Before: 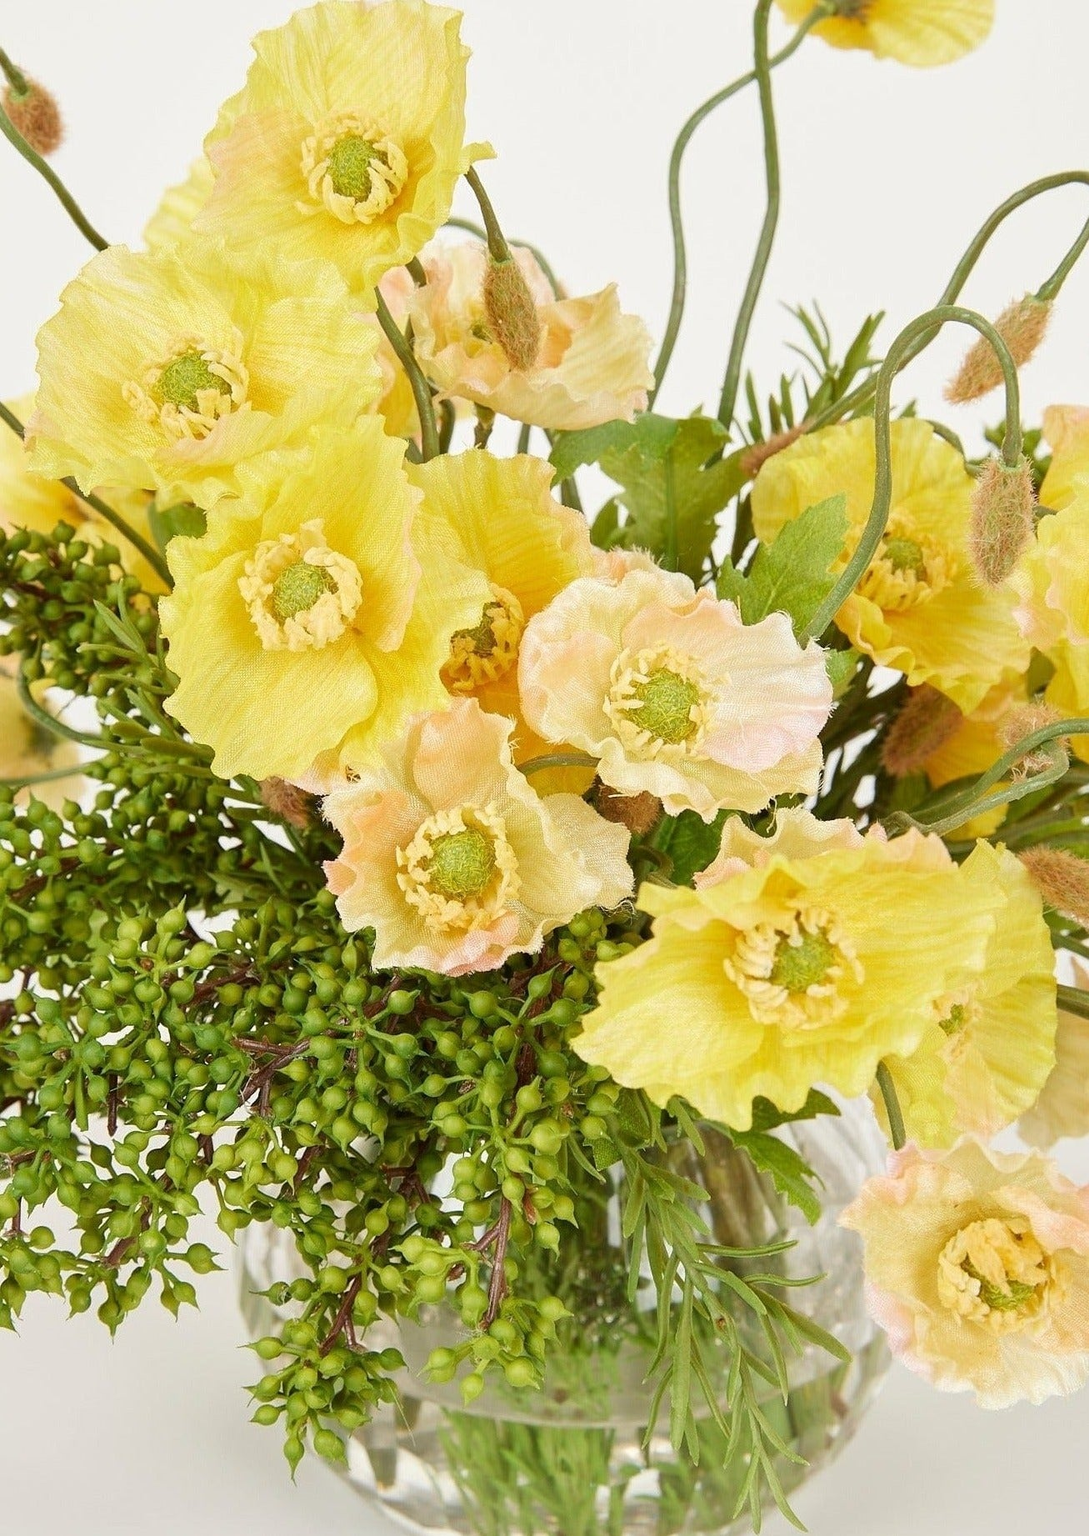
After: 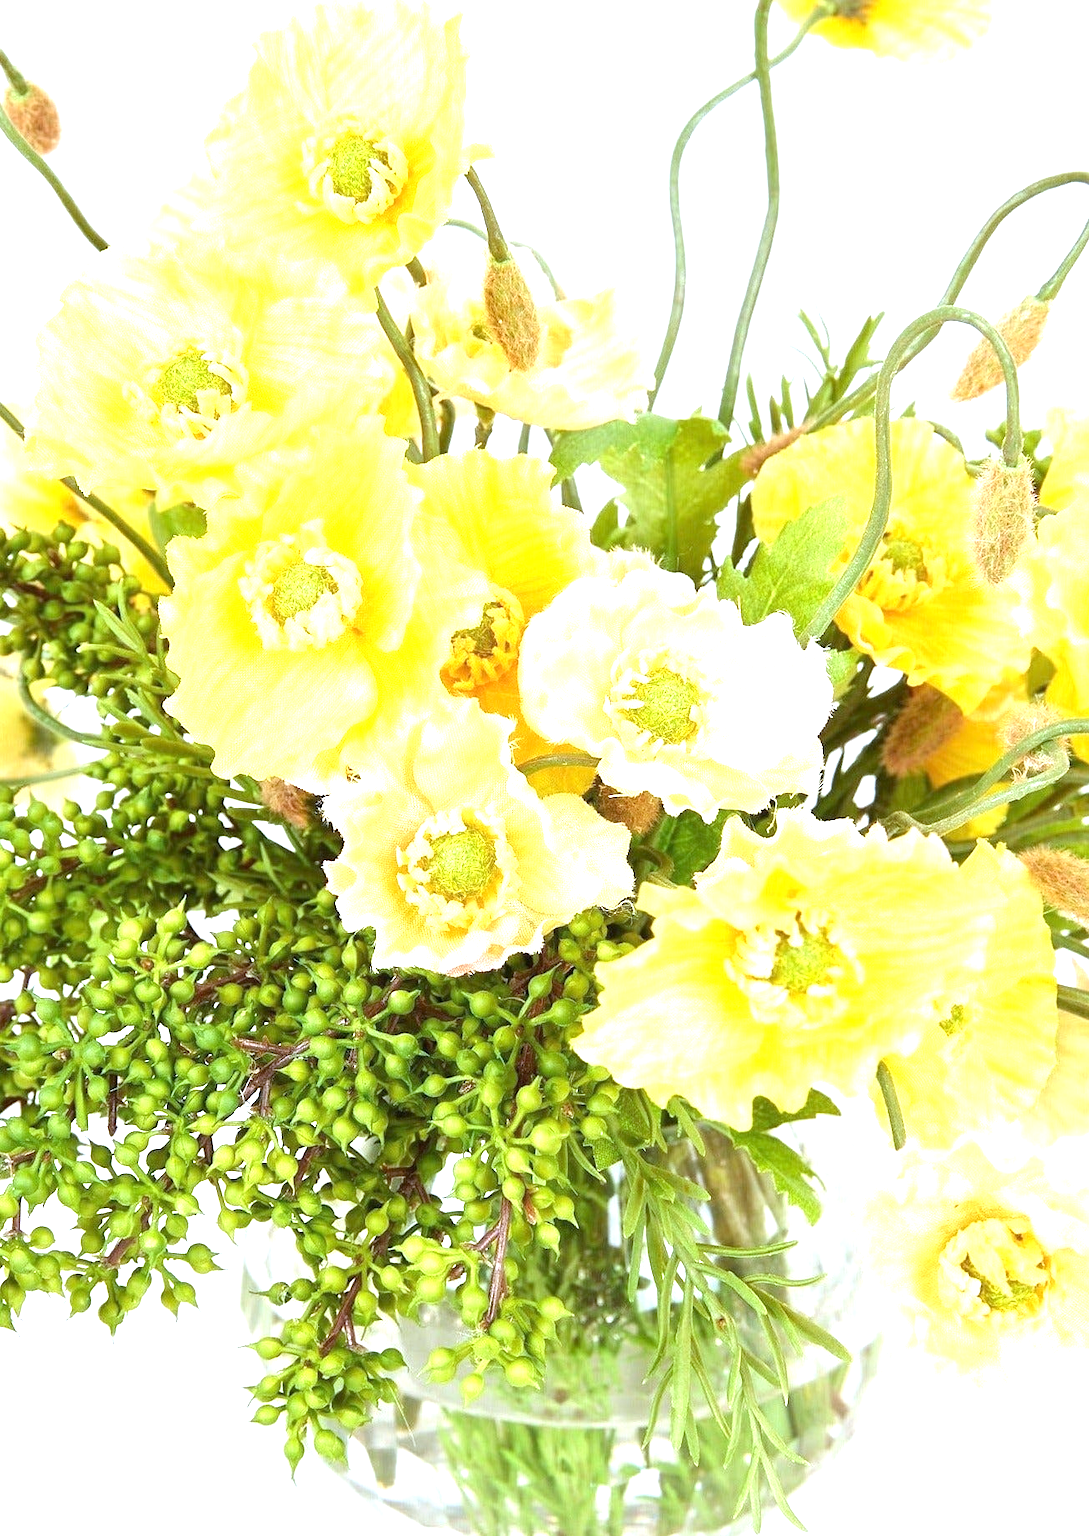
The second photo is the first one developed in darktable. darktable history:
exposure: exposure 1.2 EV, compensate highlight preservation false
white balance: red 0.926, green 1.003, blue 1.133
